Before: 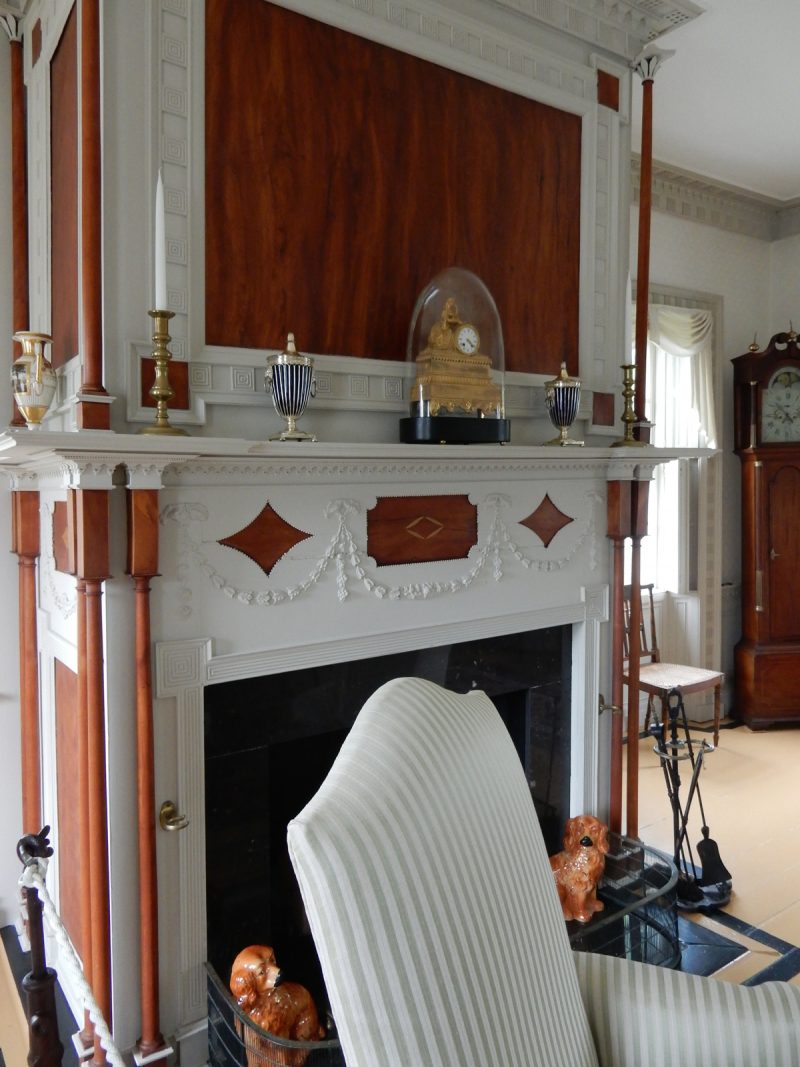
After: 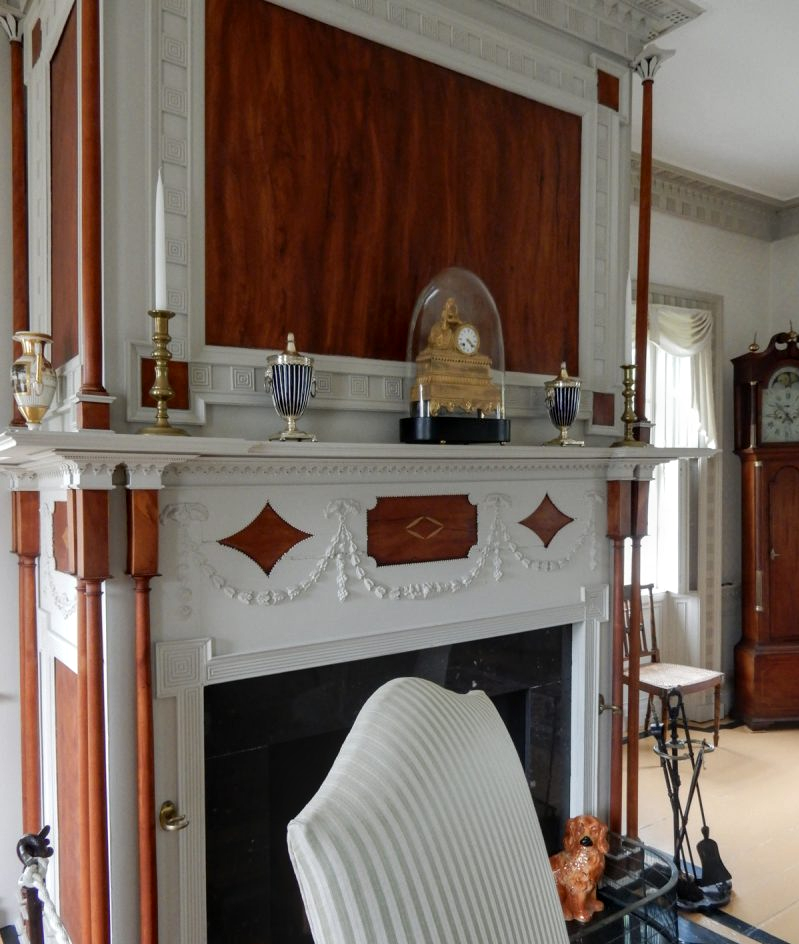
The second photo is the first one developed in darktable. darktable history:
crop and rotate: top 0%, bottom 11.49%
local contrast: on, module defaults
